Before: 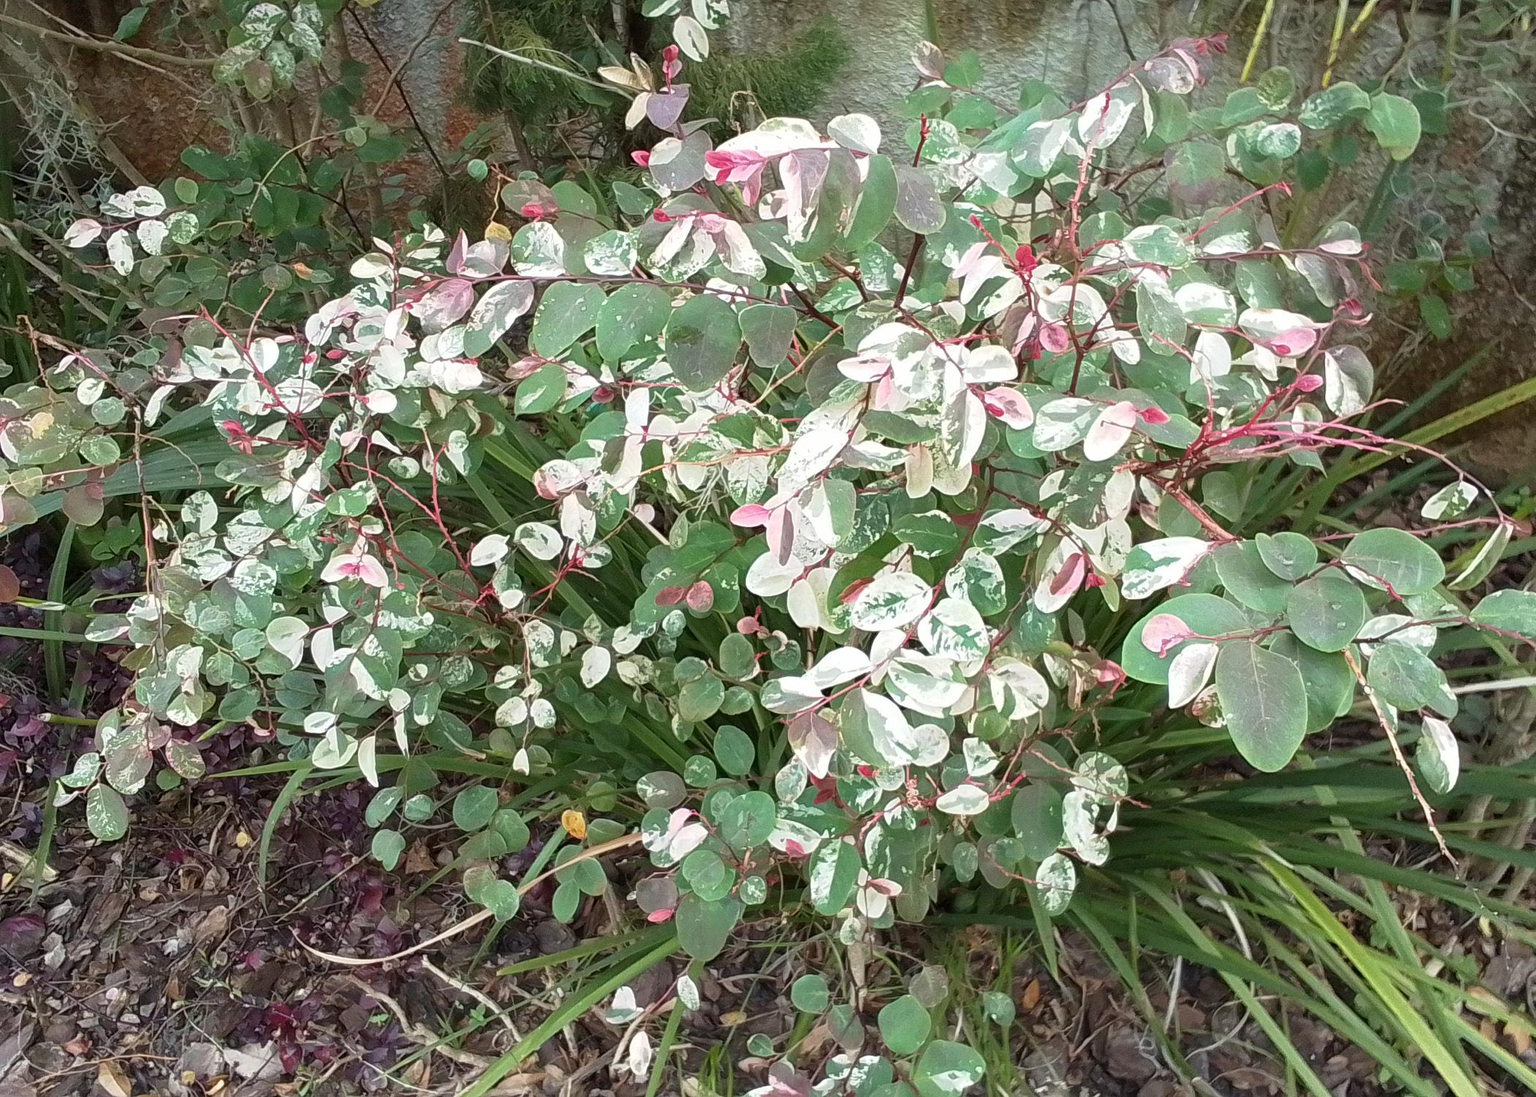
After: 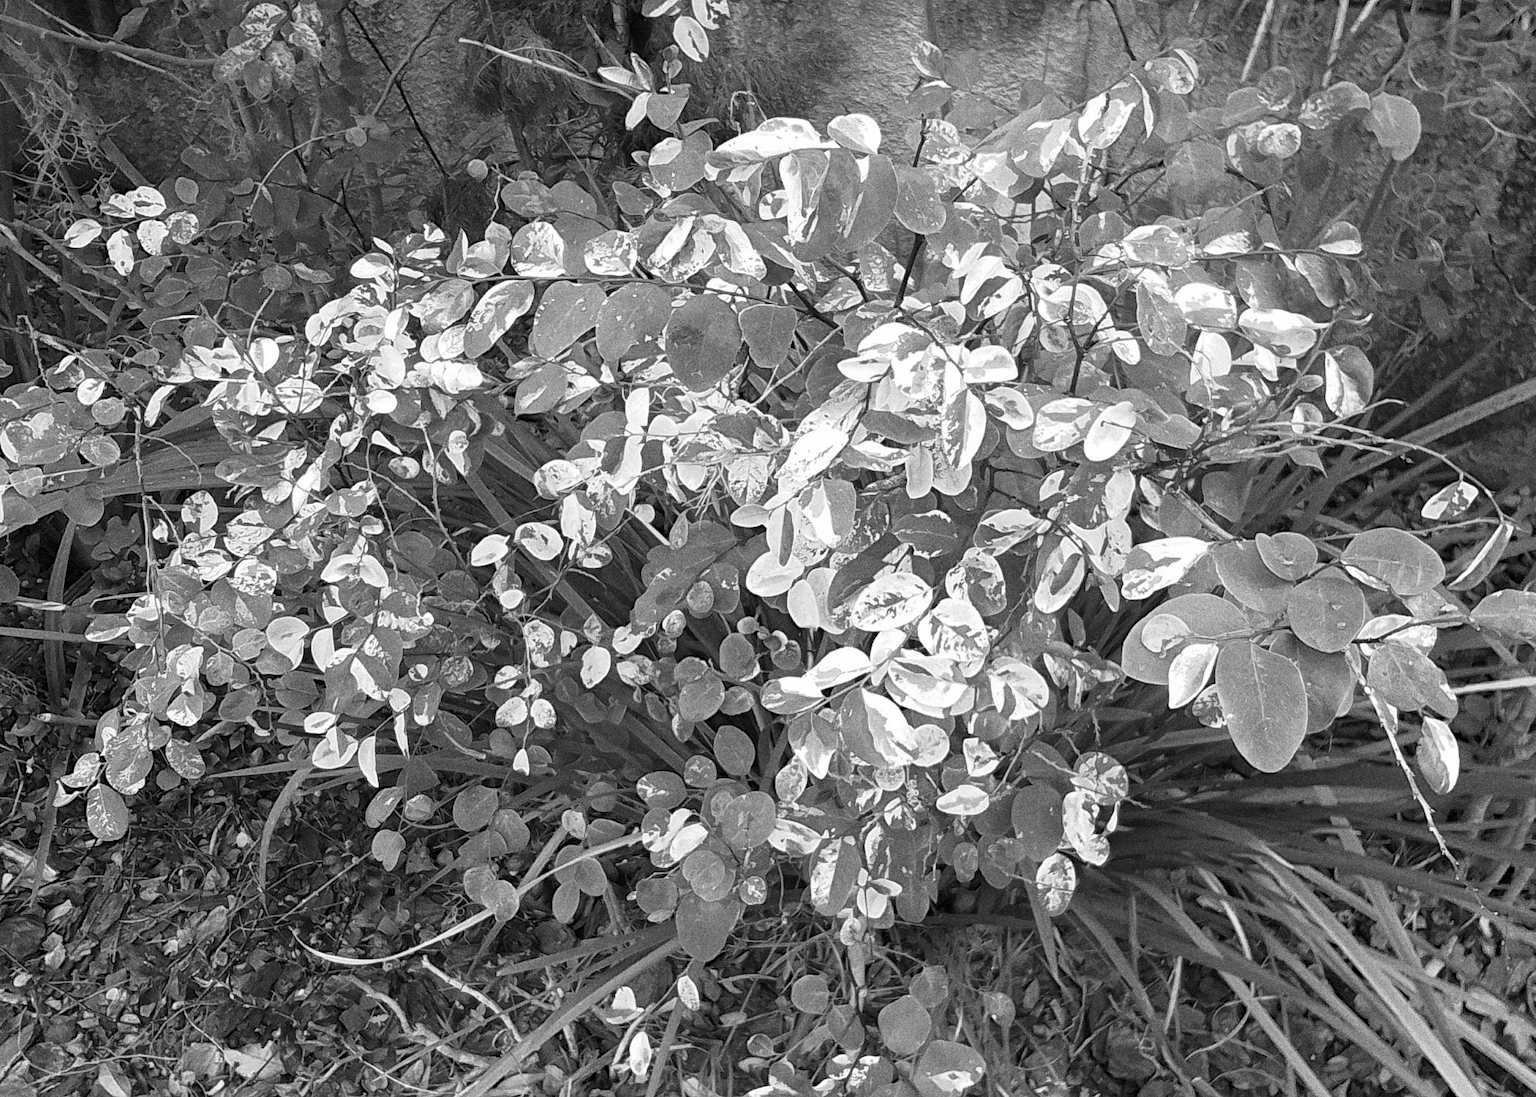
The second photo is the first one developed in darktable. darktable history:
haze removal: strength 0.29, distance 0.25, compatibility mode true, adaptive false
color zones: curves: ch1 [(0.25, 0.61) (0.75, 0.248)]
grain: coarseness 11.82 ISO, strength 36.67%, mid-tones bias 74.17%
monochrome: on, module defaults
